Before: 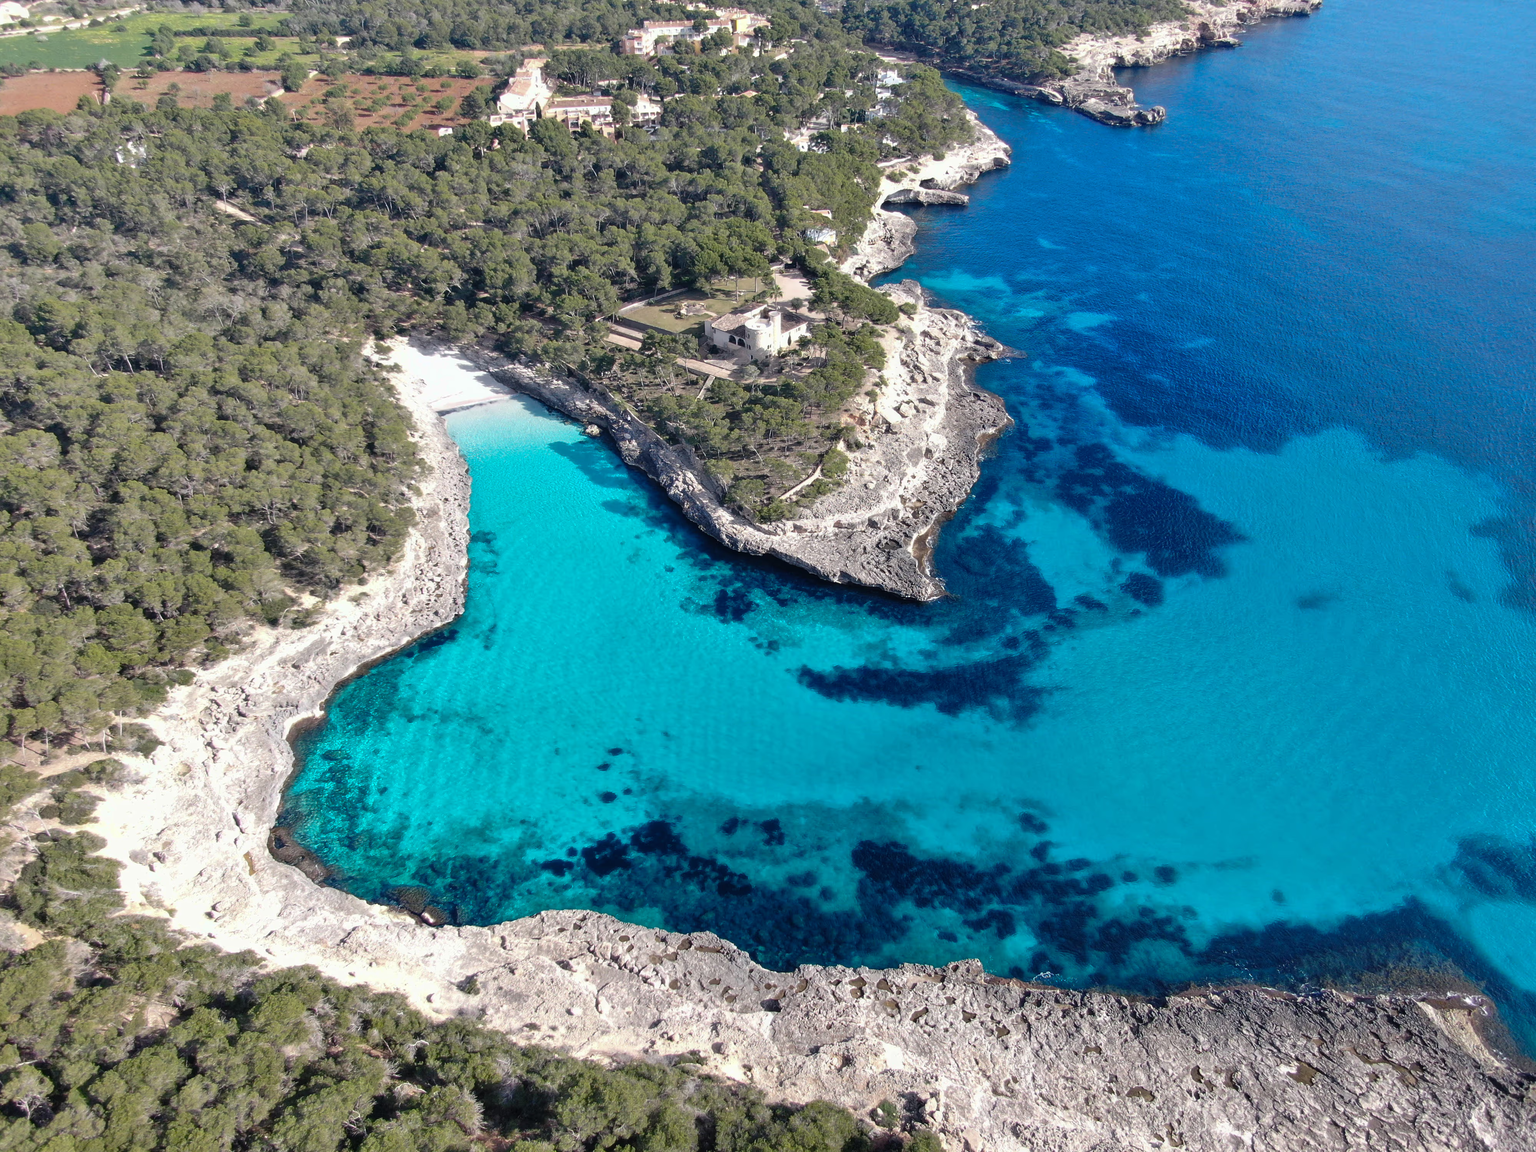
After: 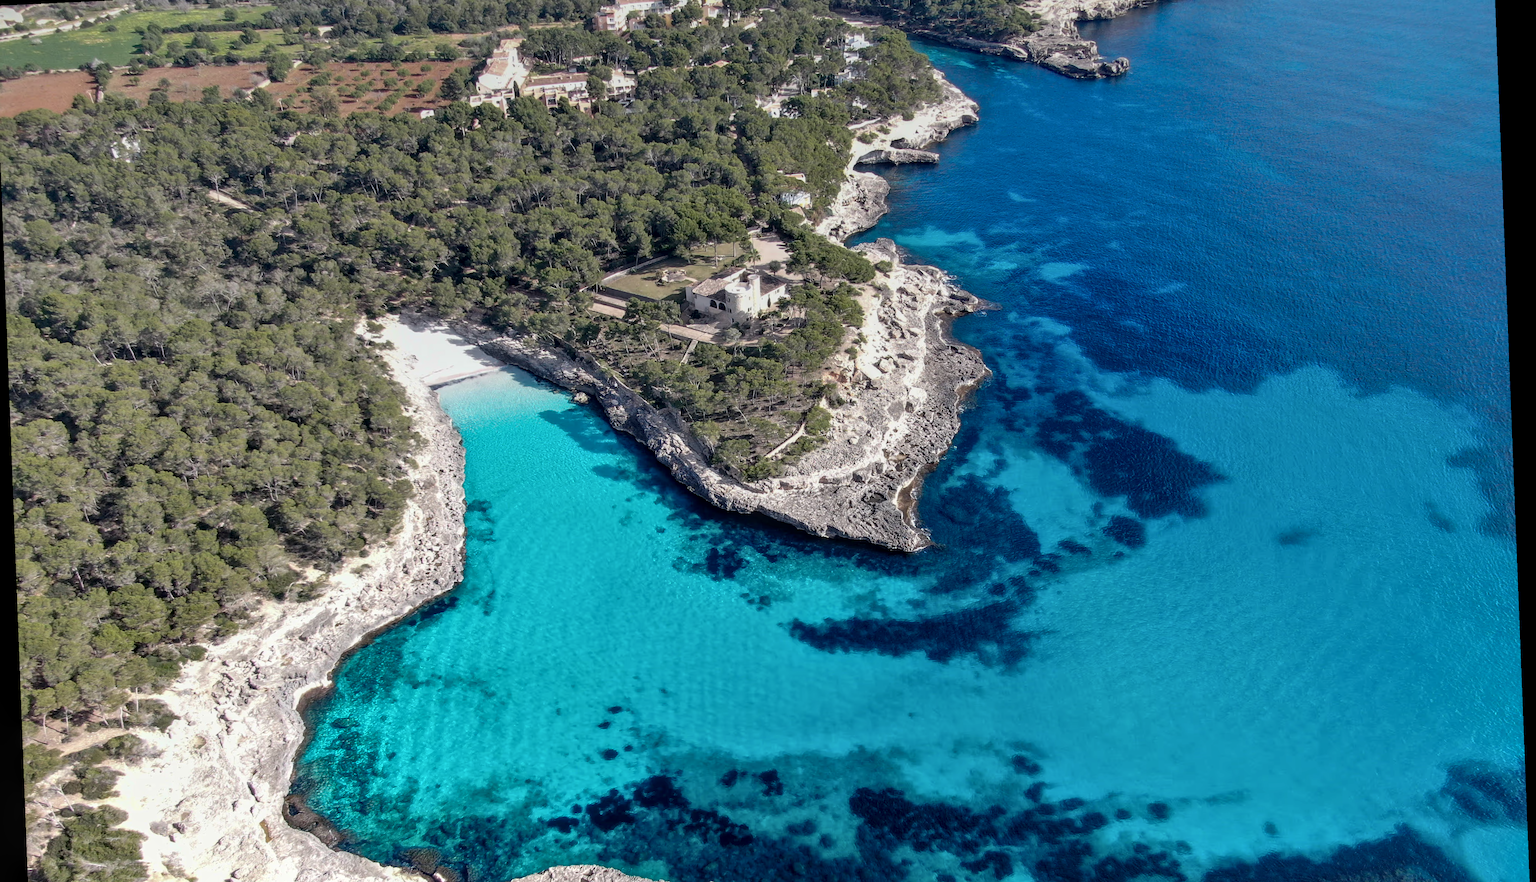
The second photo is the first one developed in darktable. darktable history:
graduated density: on, module defaults
local contrast: detail 130%
crop: left 0.387%, top 5.469%, bottom 19.809%
rotate and perspective: rotation -2.22°, lens shift (horizontal) -0.022, automatic cropping off
